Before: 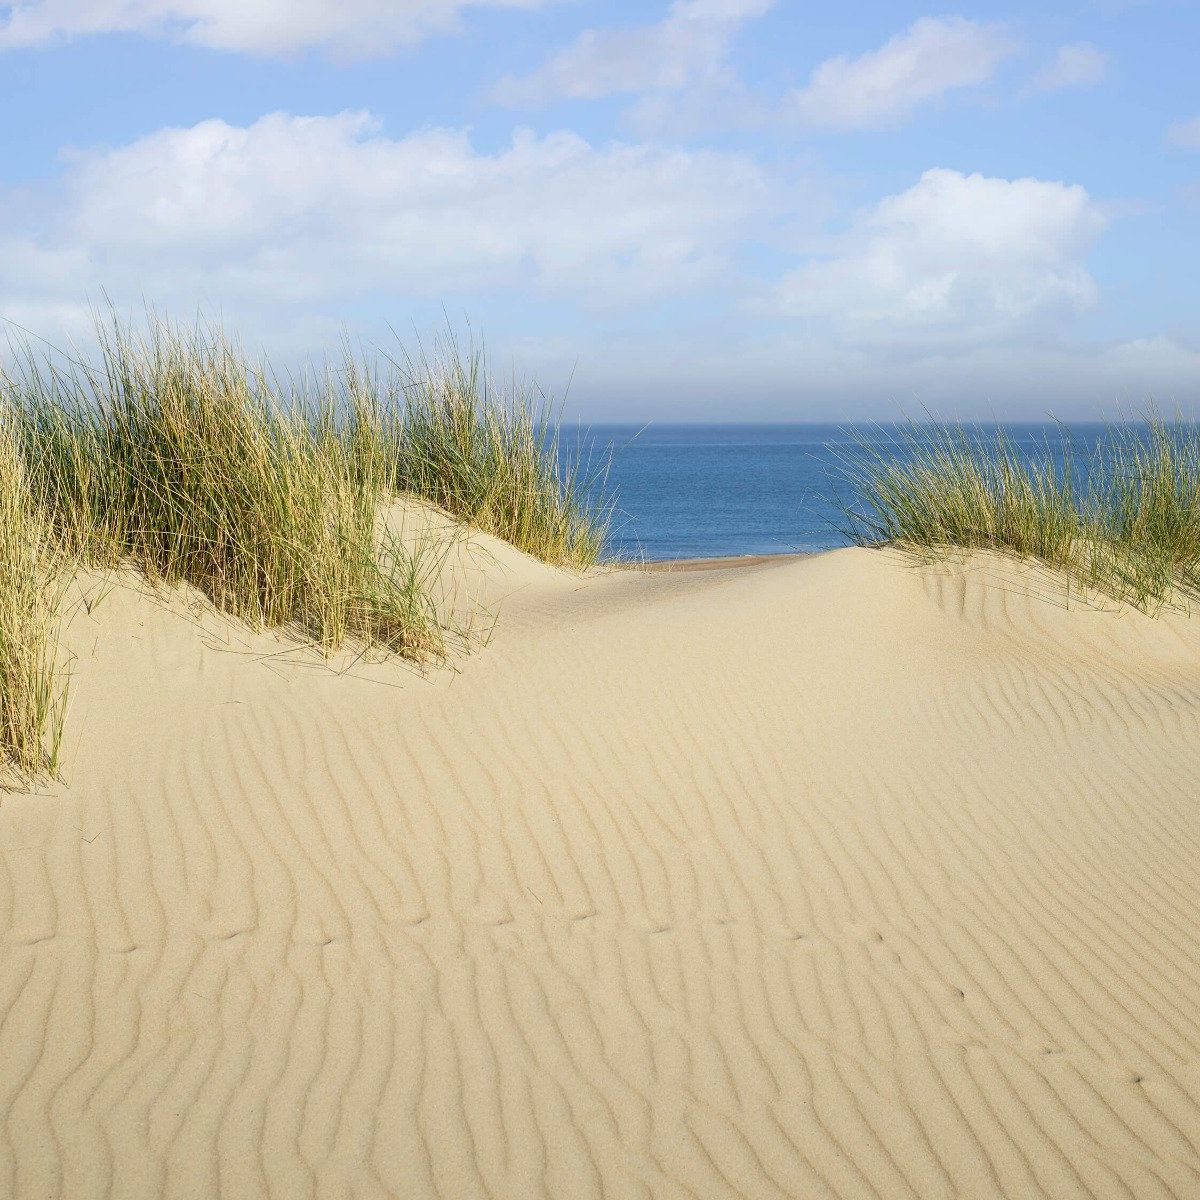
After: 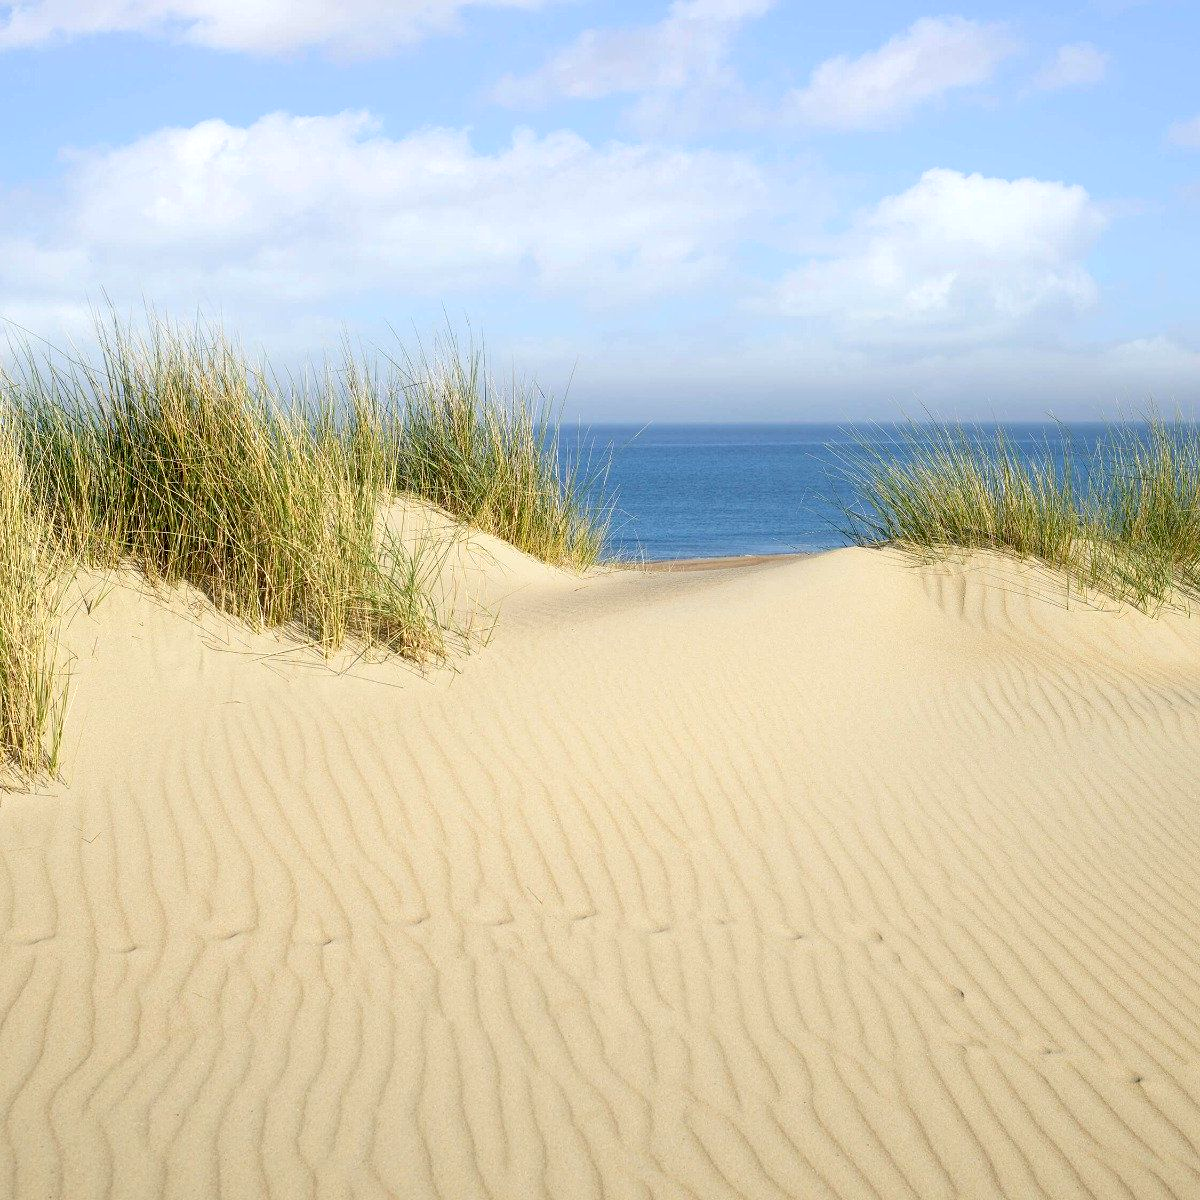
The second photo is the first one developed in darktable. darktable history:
exposure: black level correction 0.005, exposure 0.273 EV, compensate highlight preservation false
